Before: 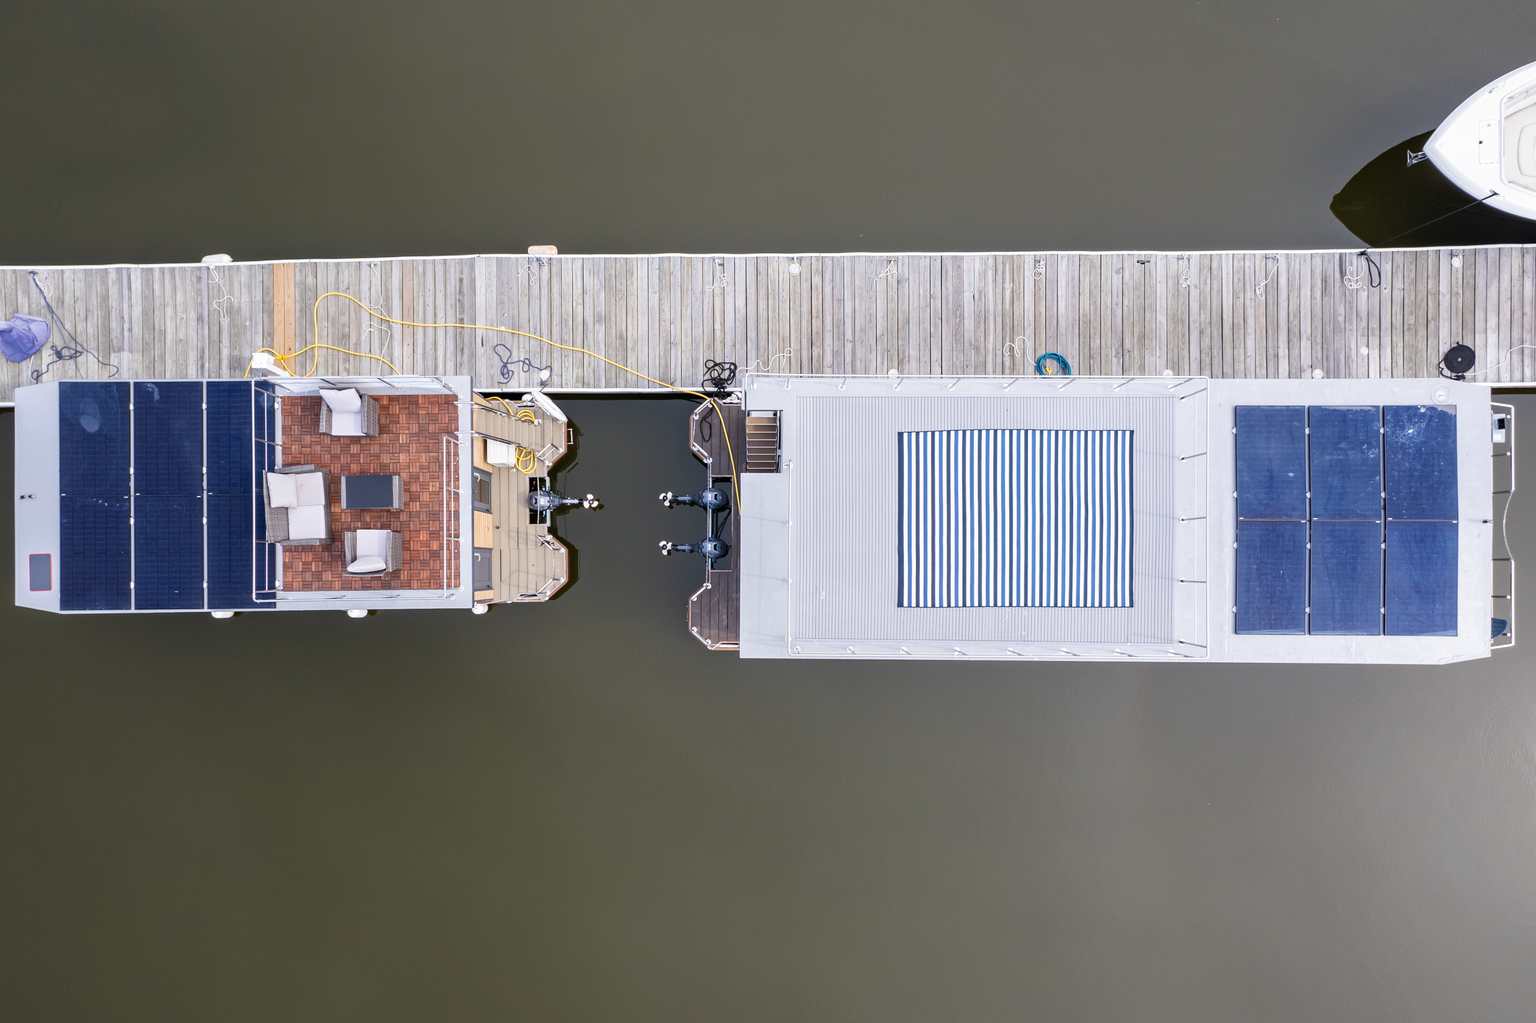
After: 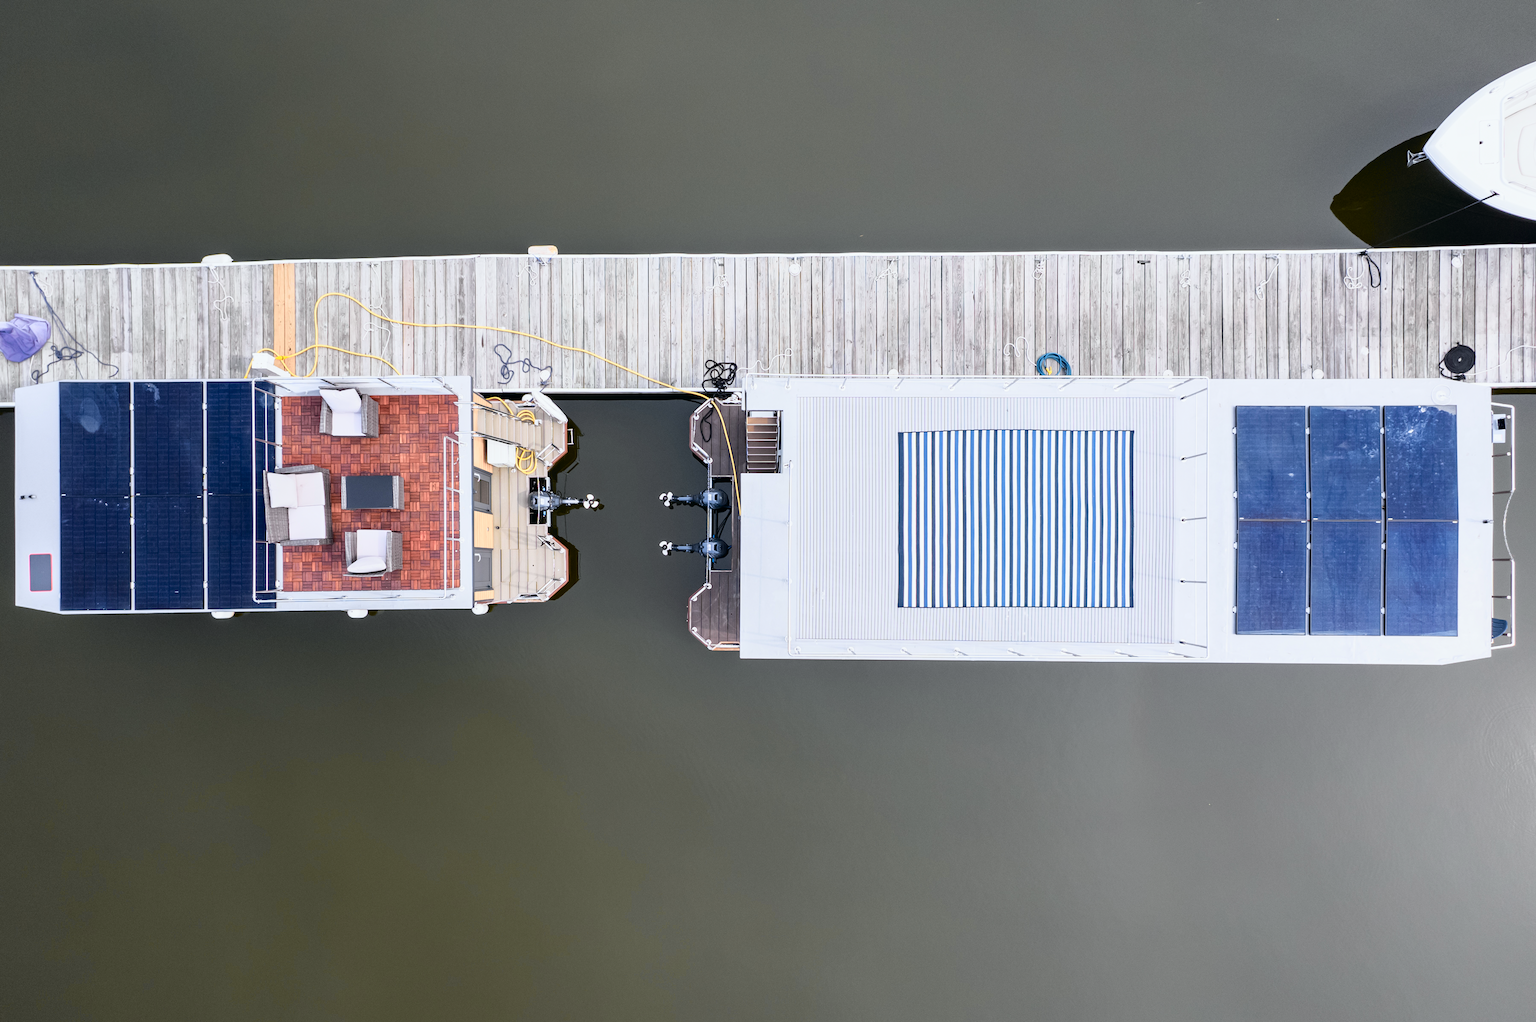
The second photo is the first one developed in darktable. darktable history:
tone curve: curves: ch0 [(0, 0) (0.105, 0.068) (0.195, 0.162) (0.283, 0.283) (0.384, 0.404) (0.485, 0.531) (0.638, 0.681) (0.795, 0.879) (1, 0.977)]; ch1 [(0, 0) (0.161, 0.092) (0.35, 0.33) (0.379, 0.401) (0.456, 0.469) (0.504, 0.498) (0.53, 0.532) (0.58, 0.619) (0.635, 0.671) (1, 1)]; ch2 [(0, 0) (0.371, 0.362) (0.437, 0.437) (0.483, 0.484) (0.53, 0.515) (0.56, 0.58) (0.622, 0.606) (1, 1)], color space Lab, independent channels, preserve colors none
